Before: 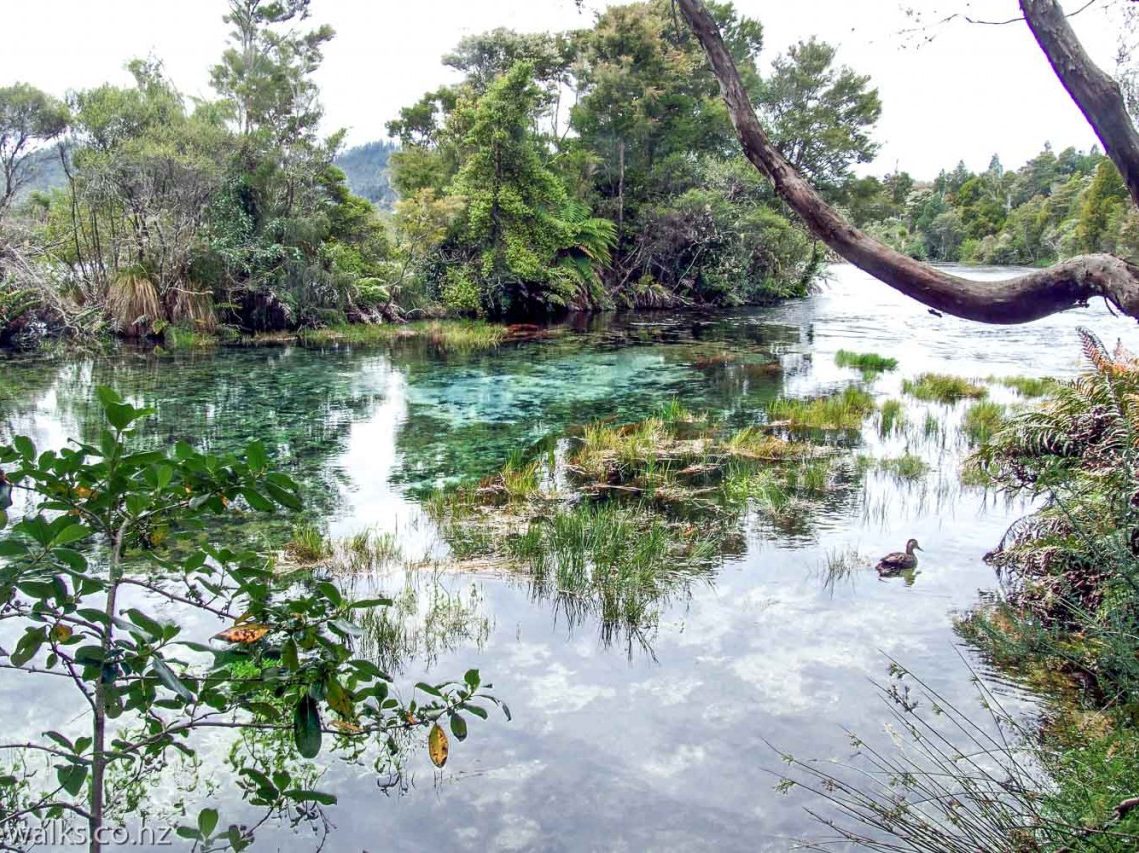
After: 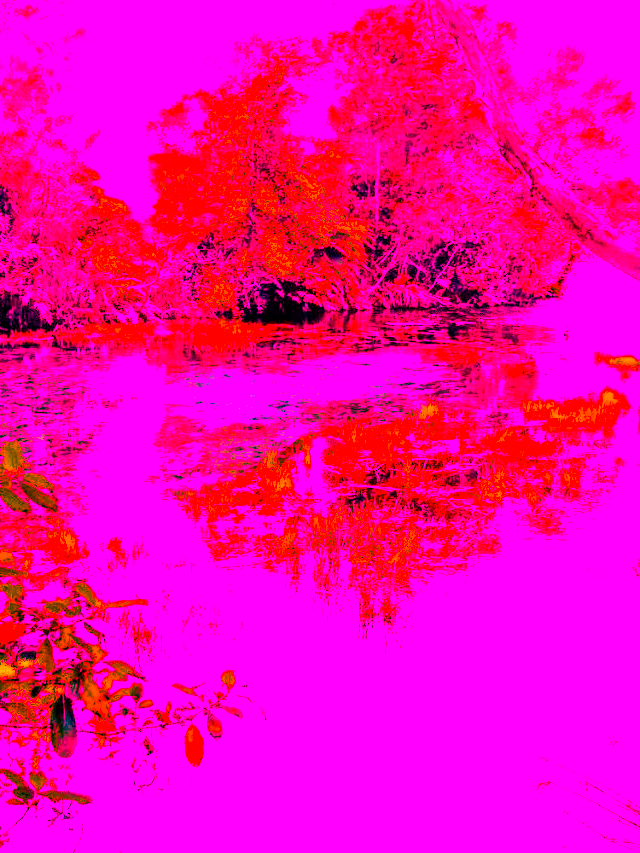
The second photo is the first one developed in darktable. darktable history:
crop: left 21.496%, right 22.254%
color balance rgb: linear chroma grading › global chroma 9%, perceptual saturation grading › global saturation 36%, perceptual saturation grading › shadows 35%, perceptual brilliance grading › global brilliance 21.21%, perceptual brilliance grading › shadows -35%, global vibrance 21.21%
white balance: red 4.26, blue 1.802
